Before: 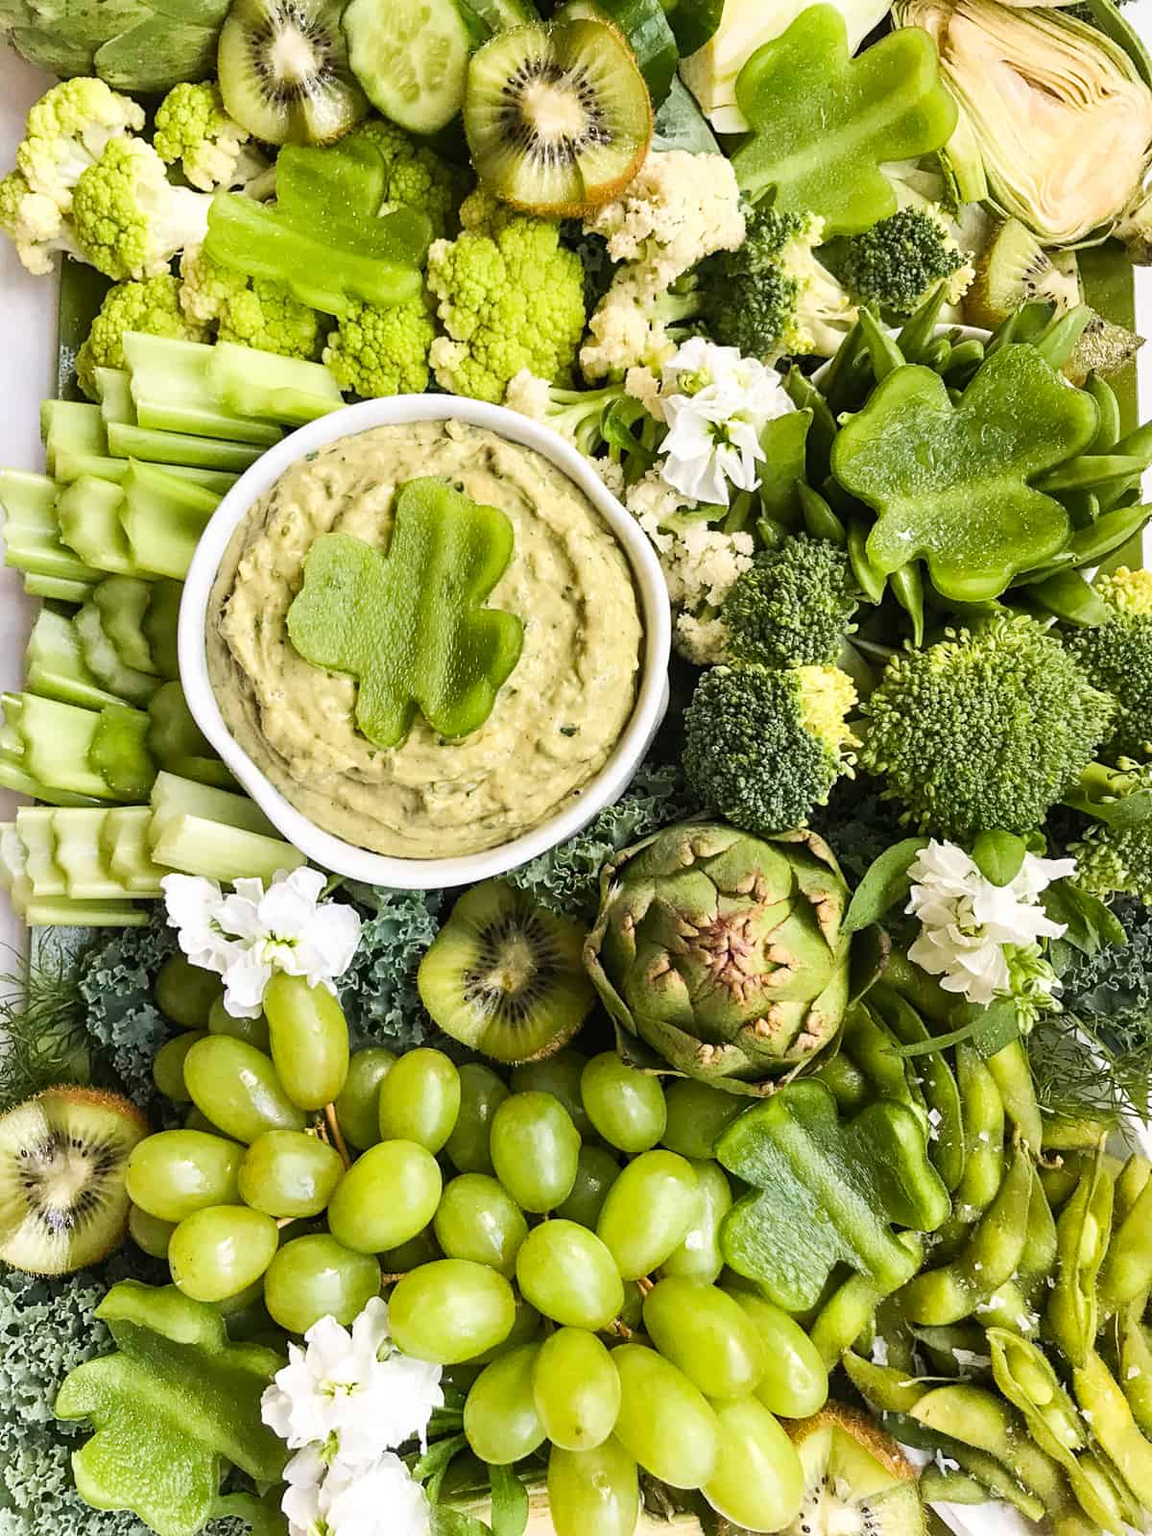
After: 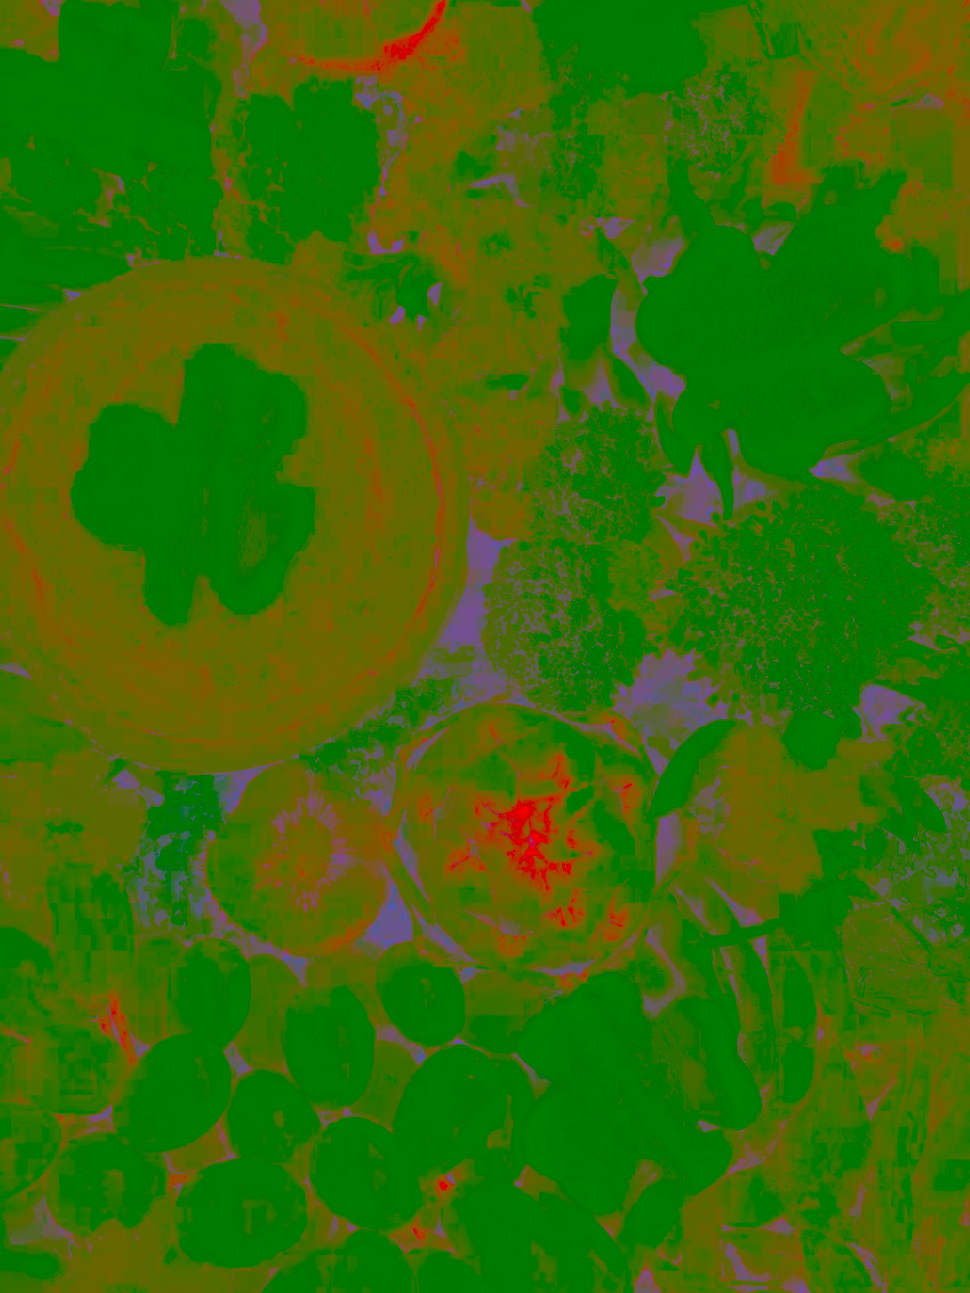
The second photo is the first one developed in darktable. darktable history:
crop: left 19.159%, top 9.58%, bottom 9.58%
exposure: black level correction 0.001, exposure 2.607 EV, compensate exposure bias true, compensate highlight preservation false
white balance: red 1, blue 1
contrast brightness saturation: contrast -0.99, brightness -0.17, saturation 0.75
shadows and highlights: shadows 40, highlights -60
tone equalizer: on, module defaults
contrast equalizer: y [[0.511, 0.558, 0.631, 0.632, 0.559, 0.512], [0.5 ×6], [0.5 ×6], [0 ×6], [0 ×6]]
color balance: lift [1.001, 0.997, 0.99, 1.01], gamma [1.007, 1, 0.975, 1.025], gain [1, 1.065, 1.052, 0.935], contrast 13.25%
